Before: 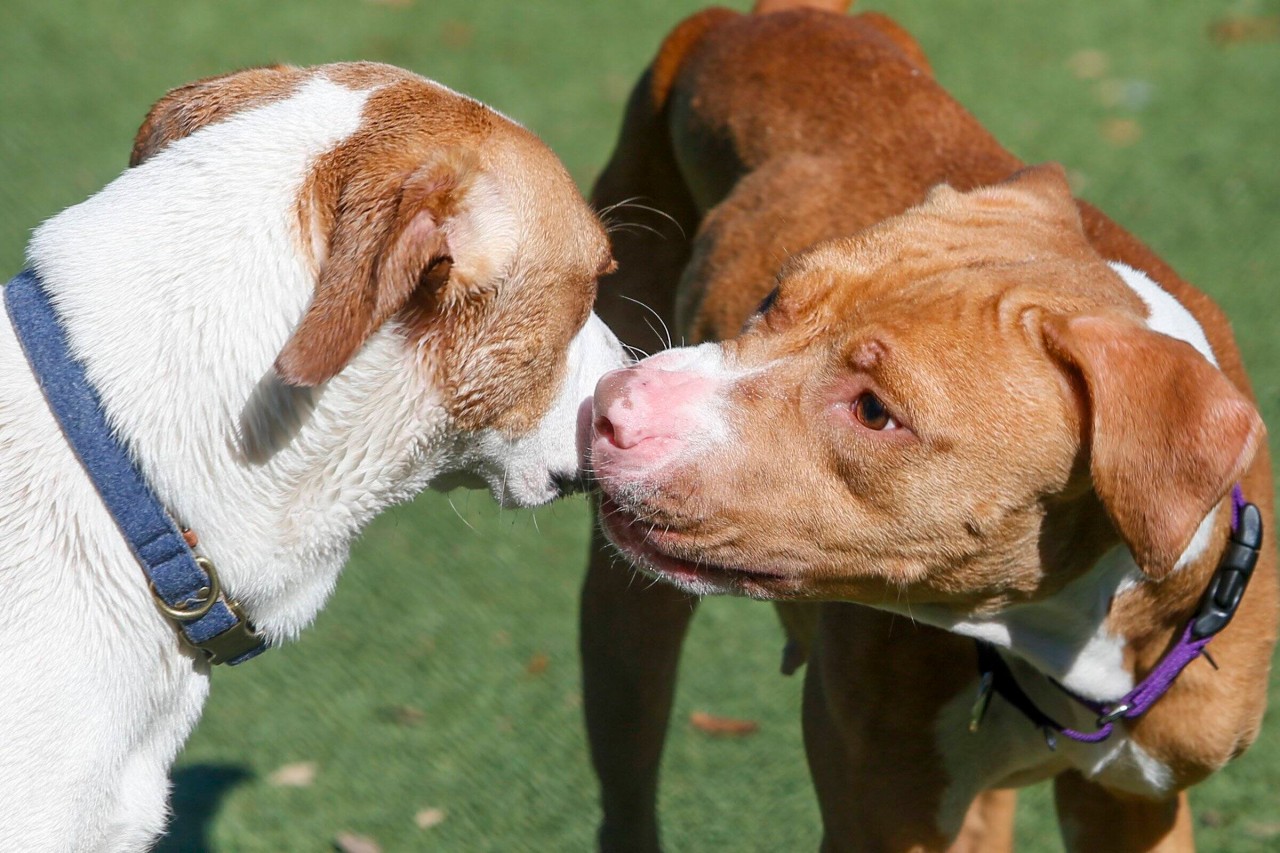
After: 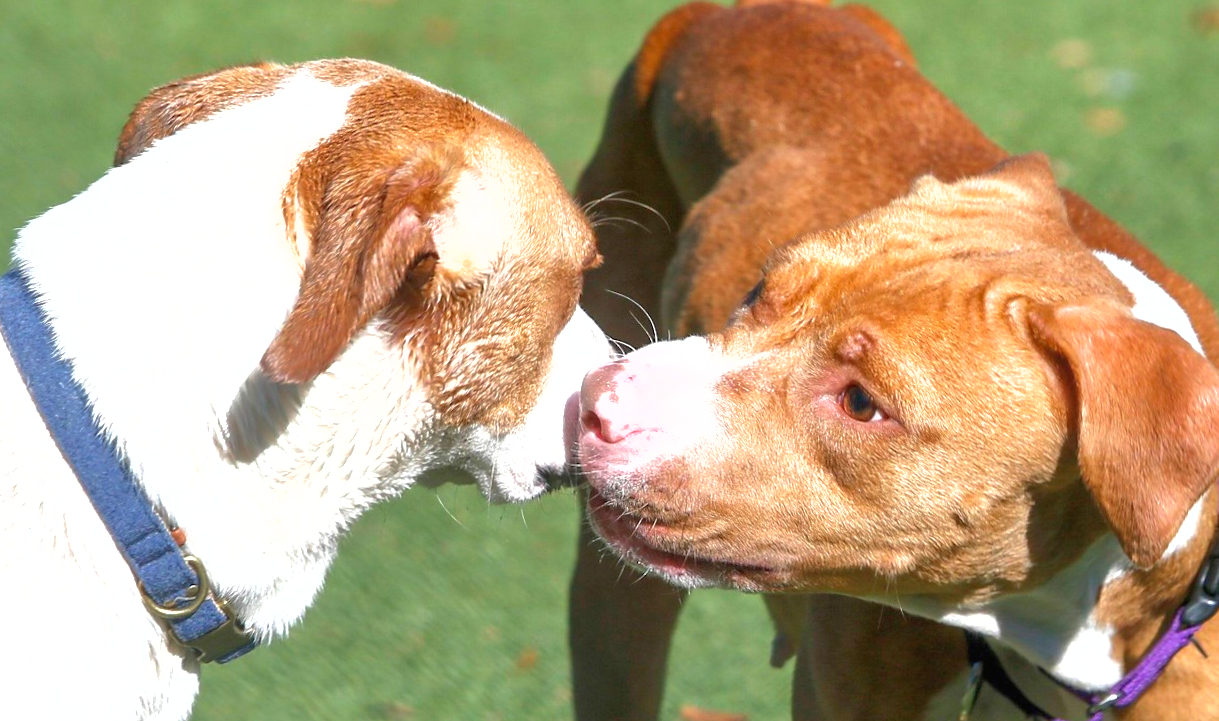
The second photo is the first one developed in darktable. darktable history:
exposure: black level correction 0, exposure 0.903 EV, compensate highlight preservation false
shadows and highlights: on, module defaults
crop and rotate: angle 0.583°, left 0.288%, right 2.971%, bottom 14.14%
